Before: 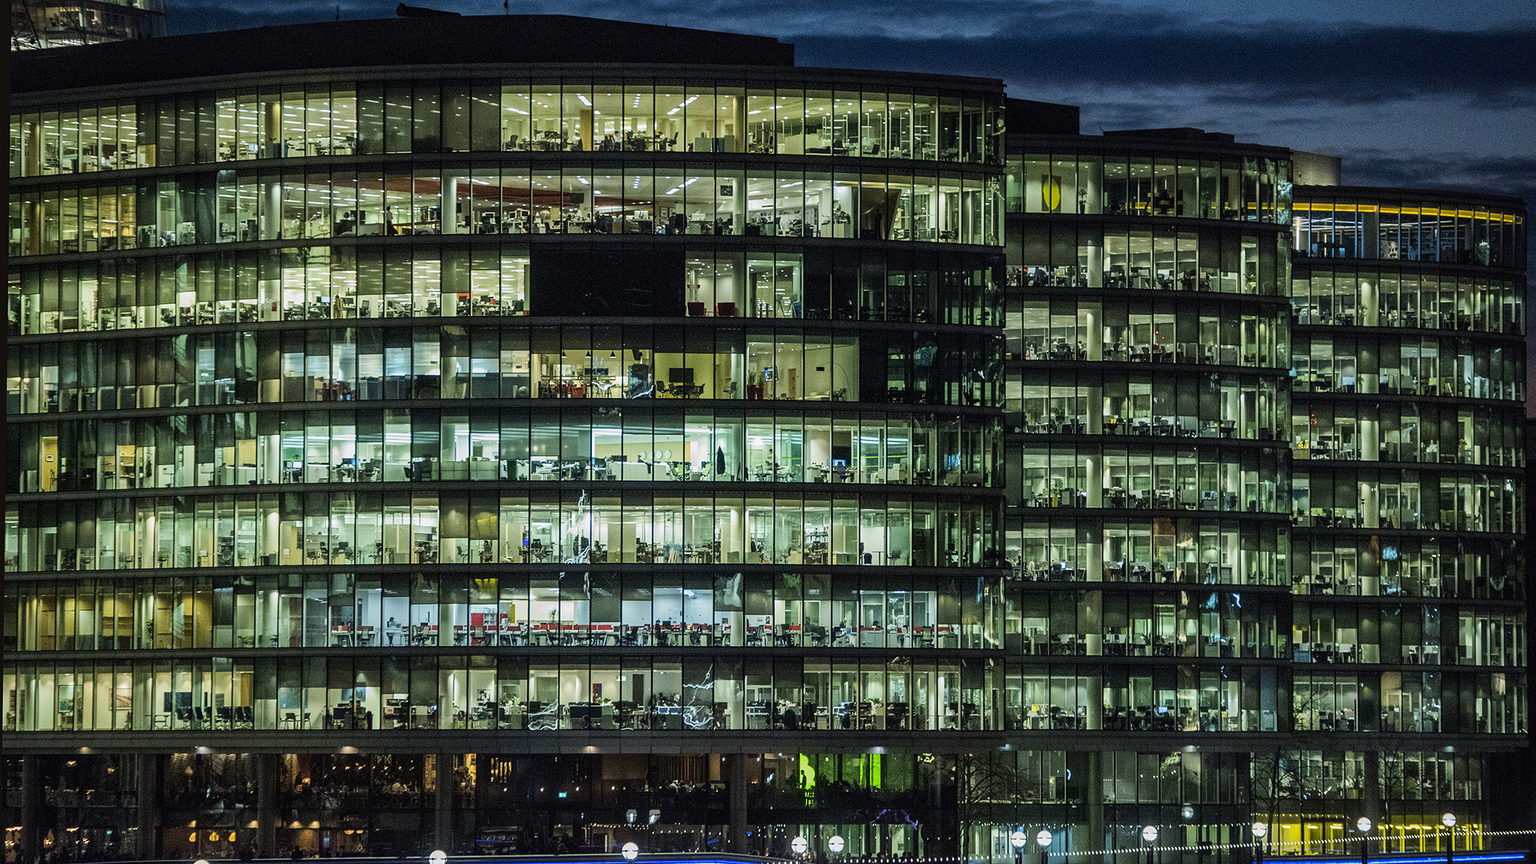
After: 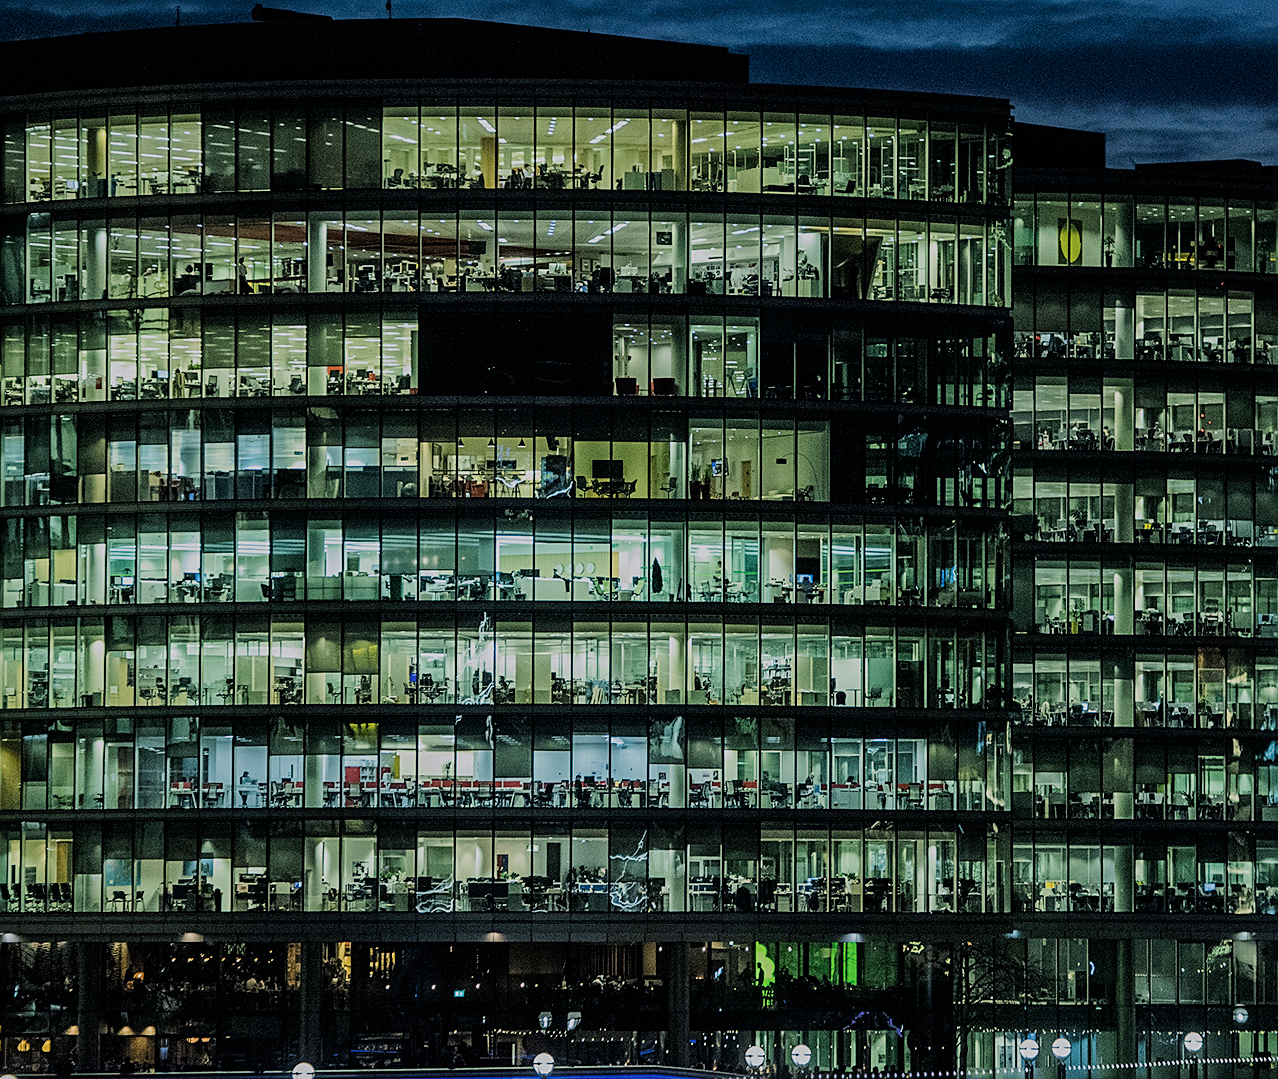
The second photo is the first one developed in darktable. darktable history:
crop and rotate: left 12.751%, right 20.657%
color zones: curves: ch0 [(0, 0.5) (0.125, 0.4) (0.25, 0.5) (0.375, 0.4) (0.5, 0.4) (0.625, 0.35) (0.75, 0.35) (0.875, 0.5)]; ch1 [(0, 0.35) (0.125, 0.45) (0.25, 0.35) (0.375, 0.35) (0.5, 0.35) (0.625, 0.35) (0.75, 0.45) (0.875, 0.35)]; ch2 [(0, 0.6) (0.125, 0.5) (0.25, 0.5) (0.375, 0.6) (0.5, 0.6) (0.625, 0.5) (0.75, 0.5) (0.875, 0.5)], mix -60.81%
color balance rgb: power › luminance -7.646%, power › chroma 1.085%, power › hue 215.68°, perceptual saturation grading › global saturation 0.717%, global vibrance 29.669%
sharpen: amount 0.466
filmic rgb: black relative exposure -7.65 EV, white relative exposure 4.56 EV, hardness 3.61, color science v6 (2022)
